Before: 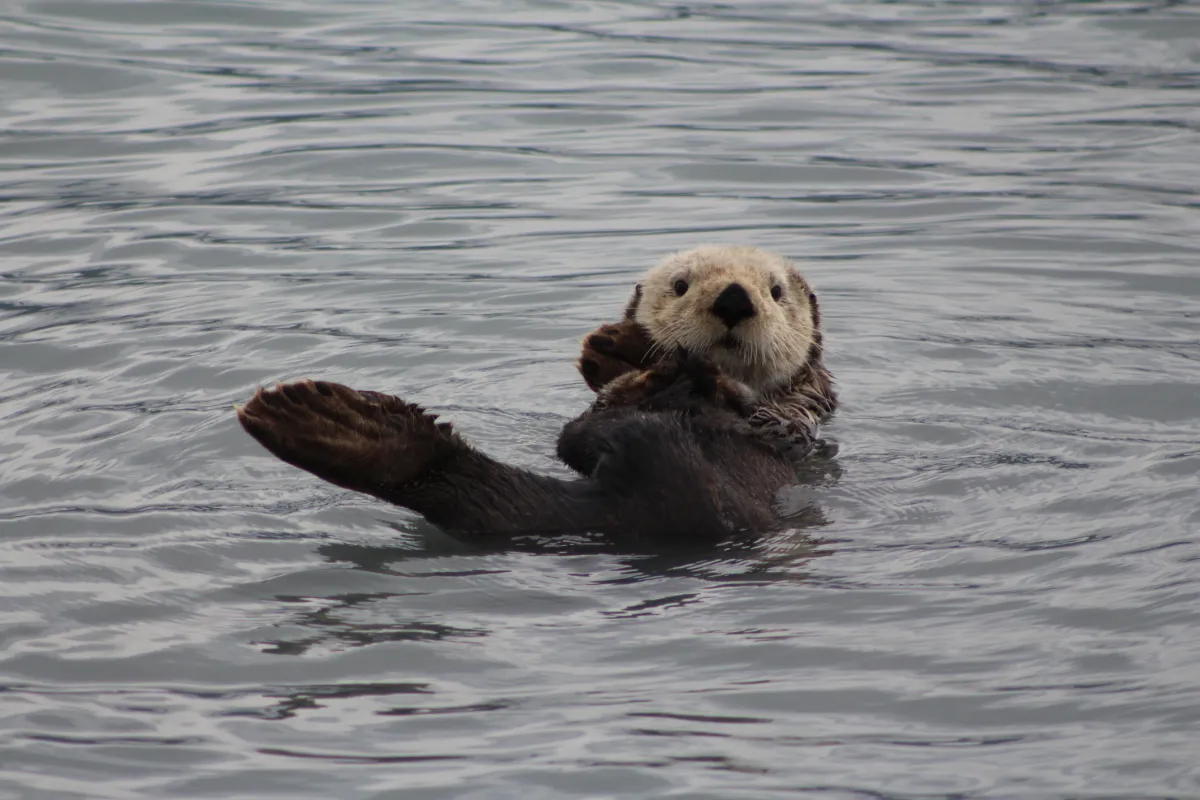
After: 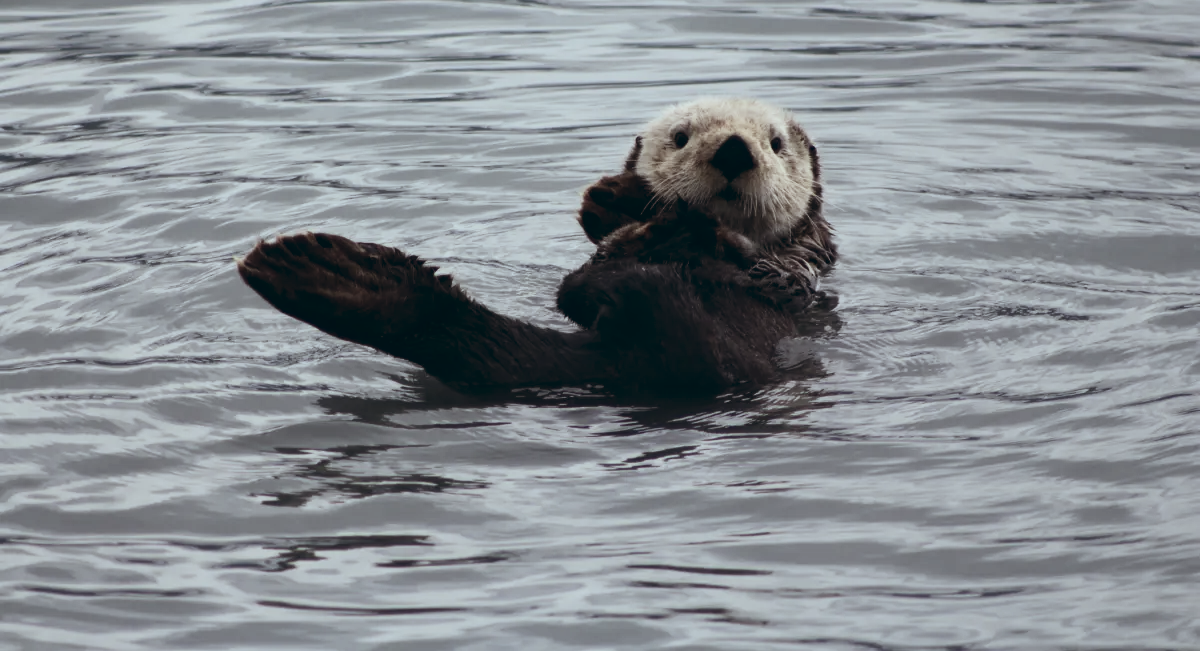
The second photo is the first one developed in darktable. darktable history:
color balance: lift [1.003, 0.993, 1.001, 1.007], gamma [1.018, 1.072, 0.959, 0.928], gain [0.974, 0.873, 1.031, 1.127]
contrast brightness saturation: contrast 0.25, saturation -0.31
white balance: emerald 1
crop and rotate: top 18.507%
